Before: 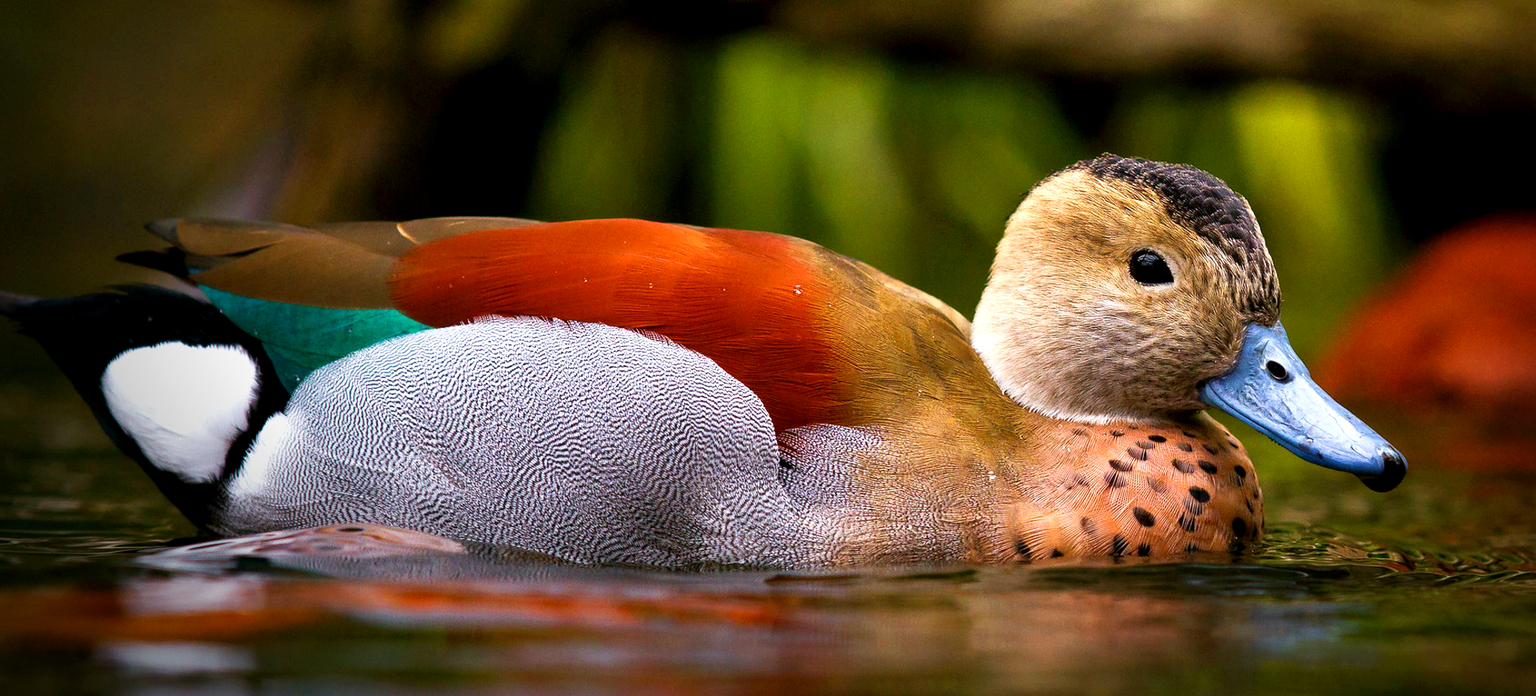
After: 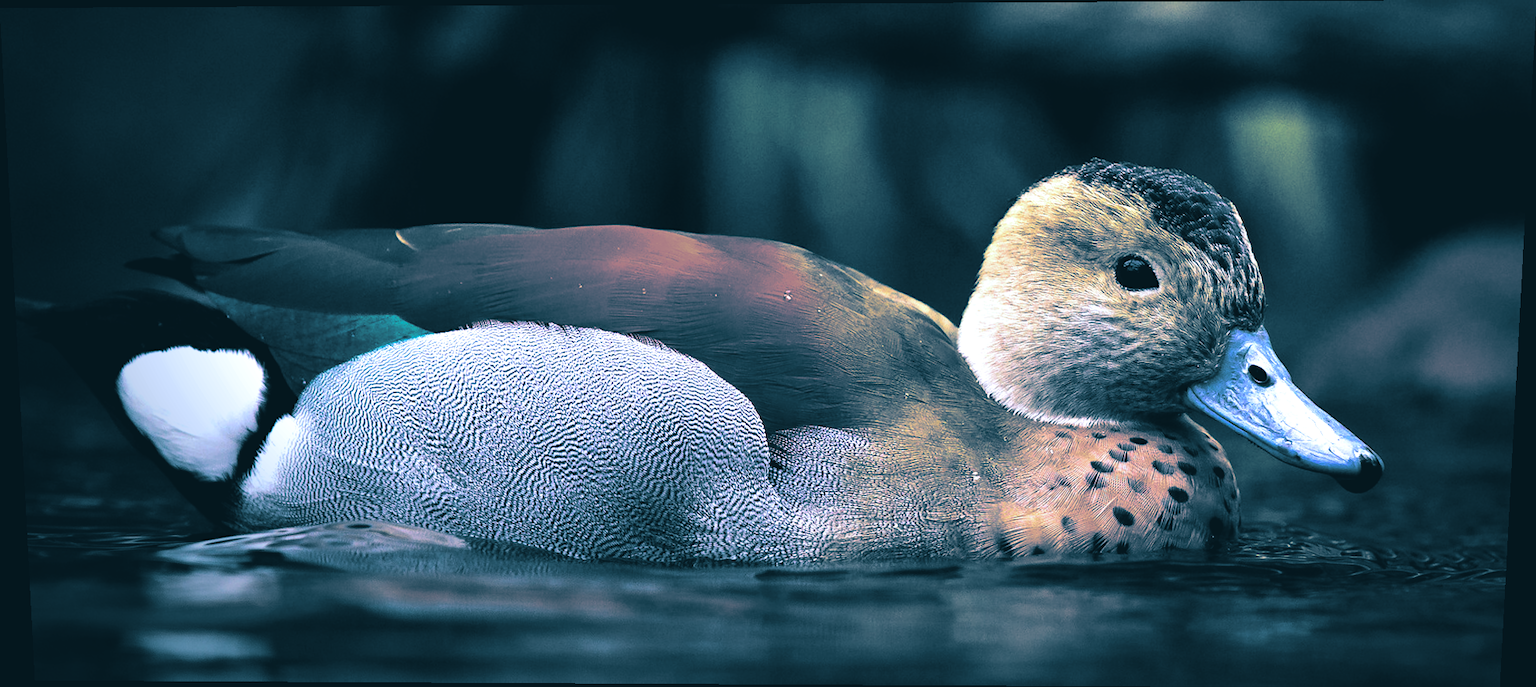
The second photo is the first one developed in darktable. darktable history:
white balance: red 0.926, green 1.003, blue 1.133
rotate and perspective: lens shift (vertical) 0.048, lens shift (horizontal) -0.024, automatic cropping off
color balance rgb: linear chroma grading › global chroma 10%, global vibrance 10%, contrast 15%, saturation formula JzAzBz (2021)
exposure: black level correction -0.014, exposure -0.193 EV, compensate highlight preservation false
split-toning: shadows › hue 212.4°, balance -70
